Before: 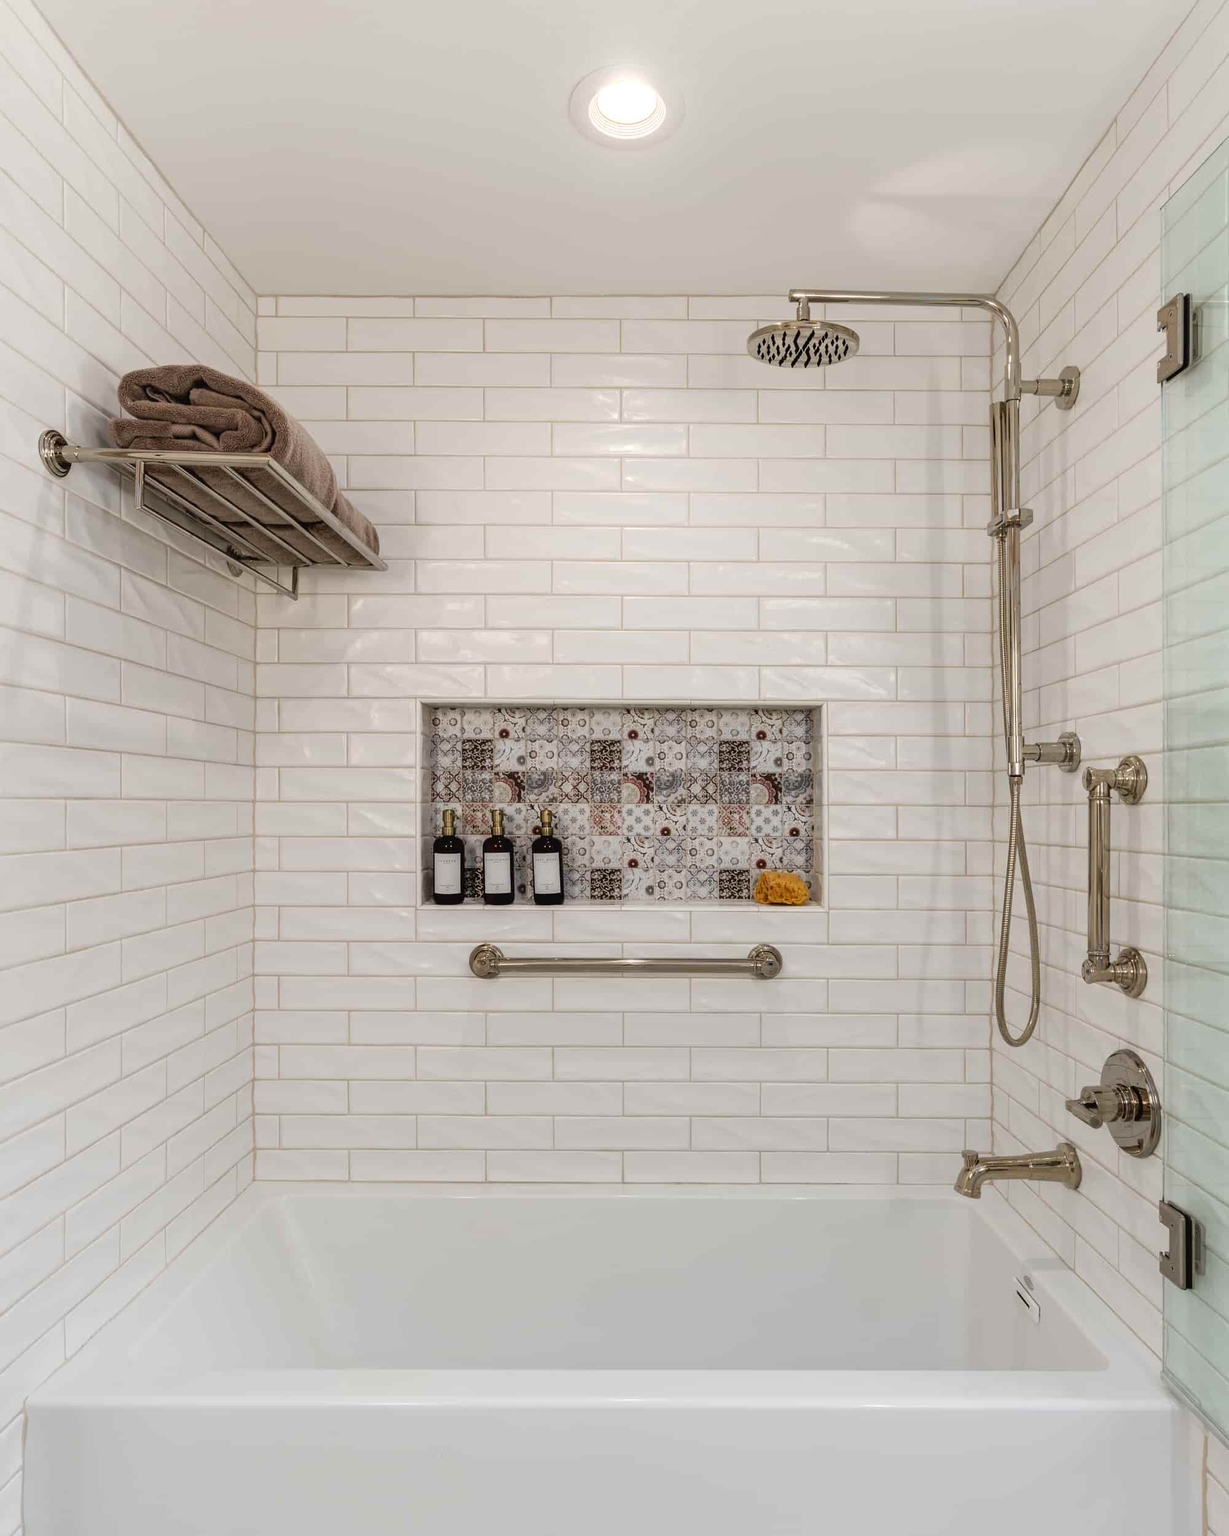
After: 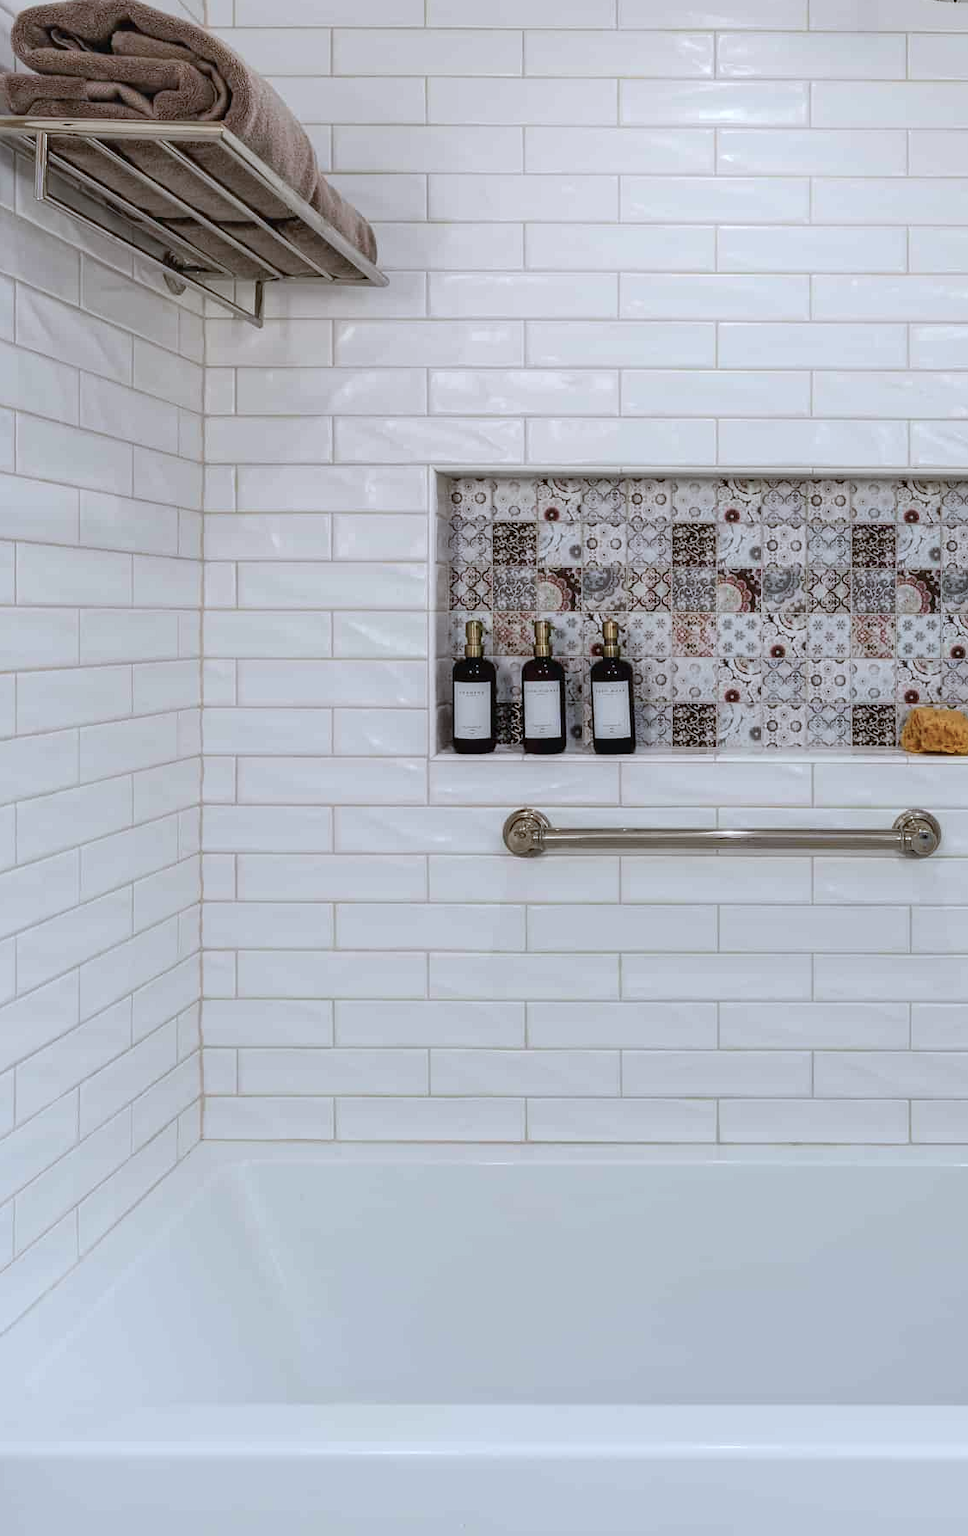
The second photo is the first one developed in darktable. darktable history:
crop: left 8.966%, top 23.852%, right 34.699%, bottom 4.703%
color calibration: illuminant as shot in camera, x 0.369, y 0.376, temperature 4328.46 K, gamut compression 3
